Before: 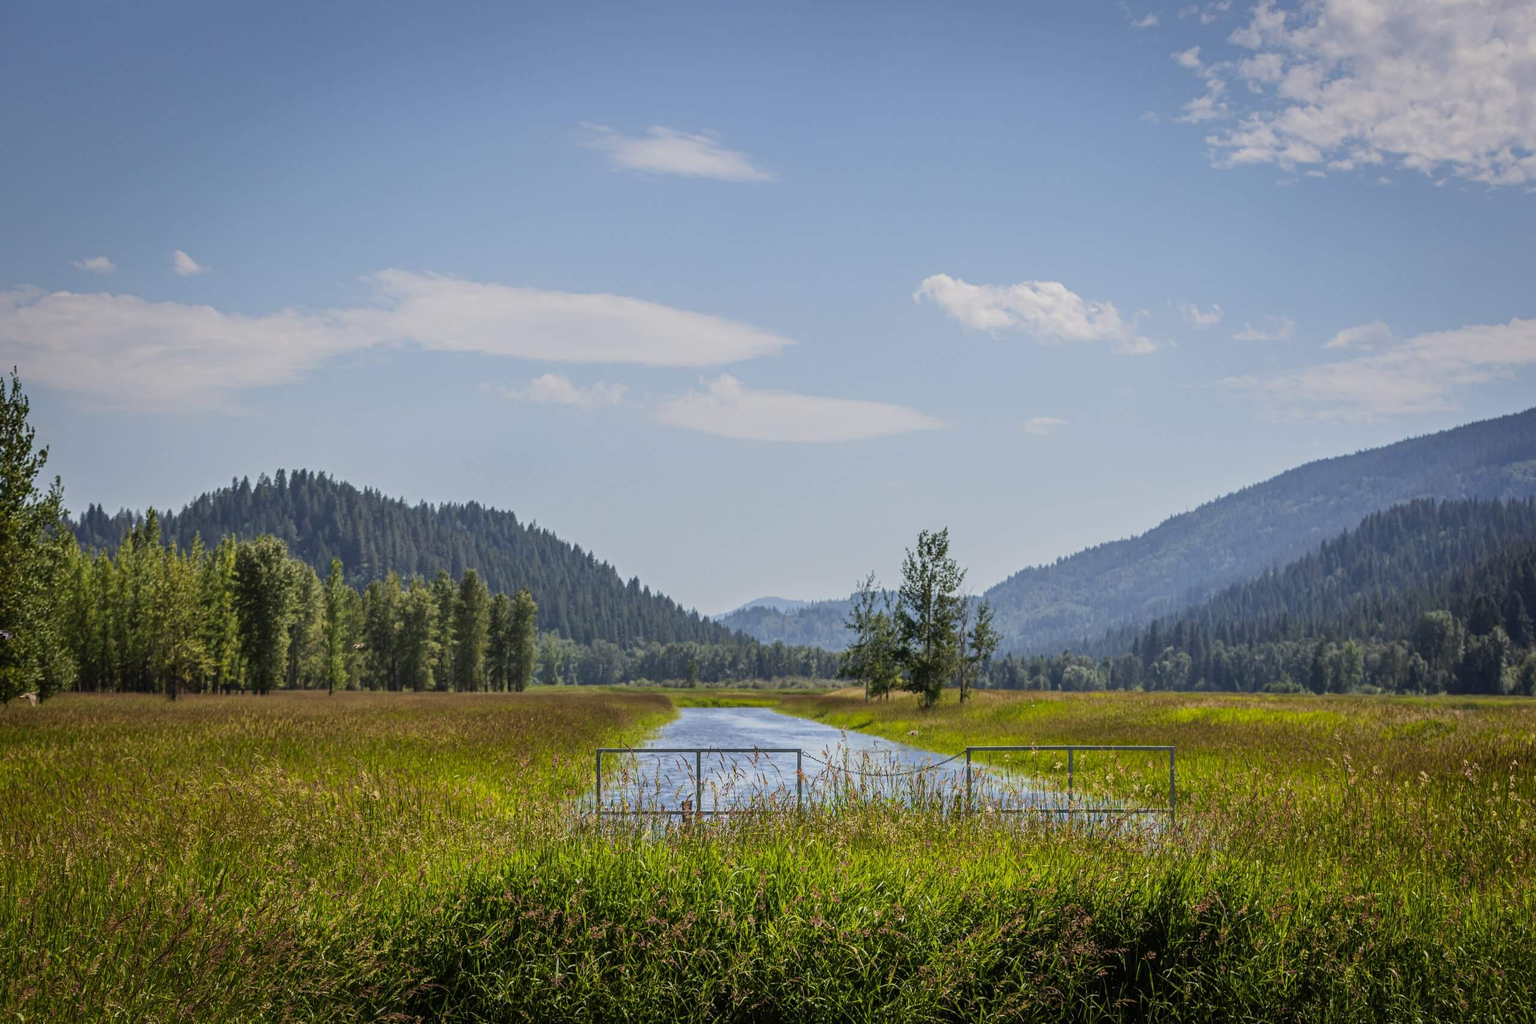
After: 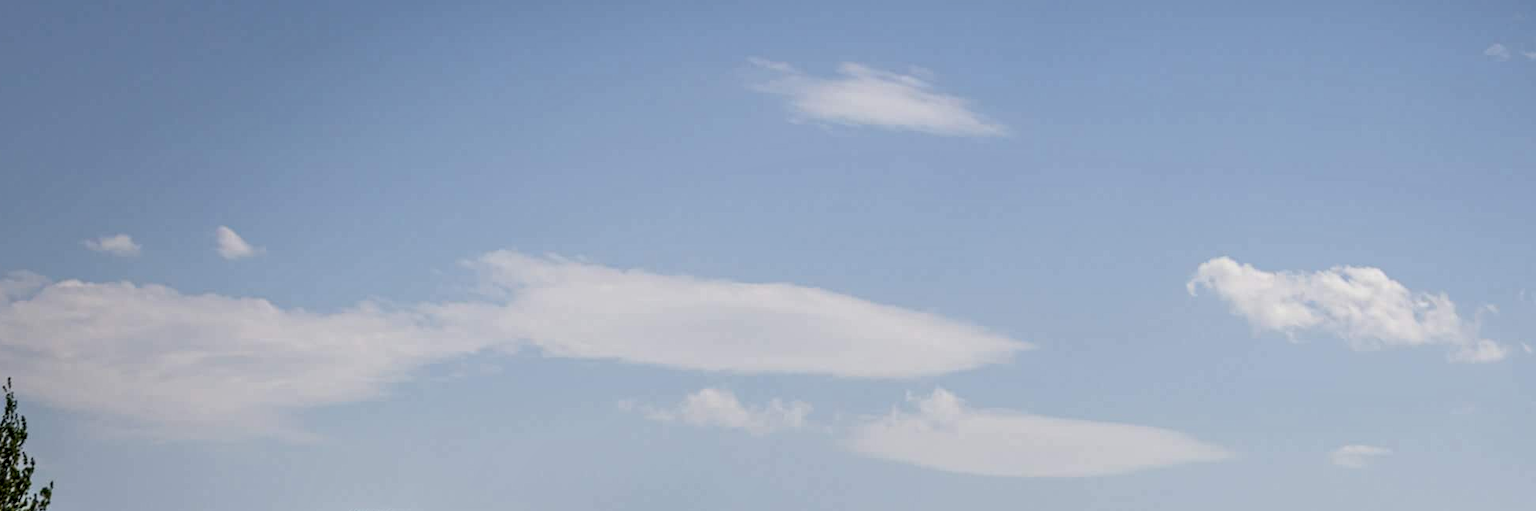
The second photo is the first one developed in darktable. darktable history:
crop: left 0.579%, top 7.627%, right 23.167%, bottom 54.275%
local contrast: detail 135%, midtone range 0.75
